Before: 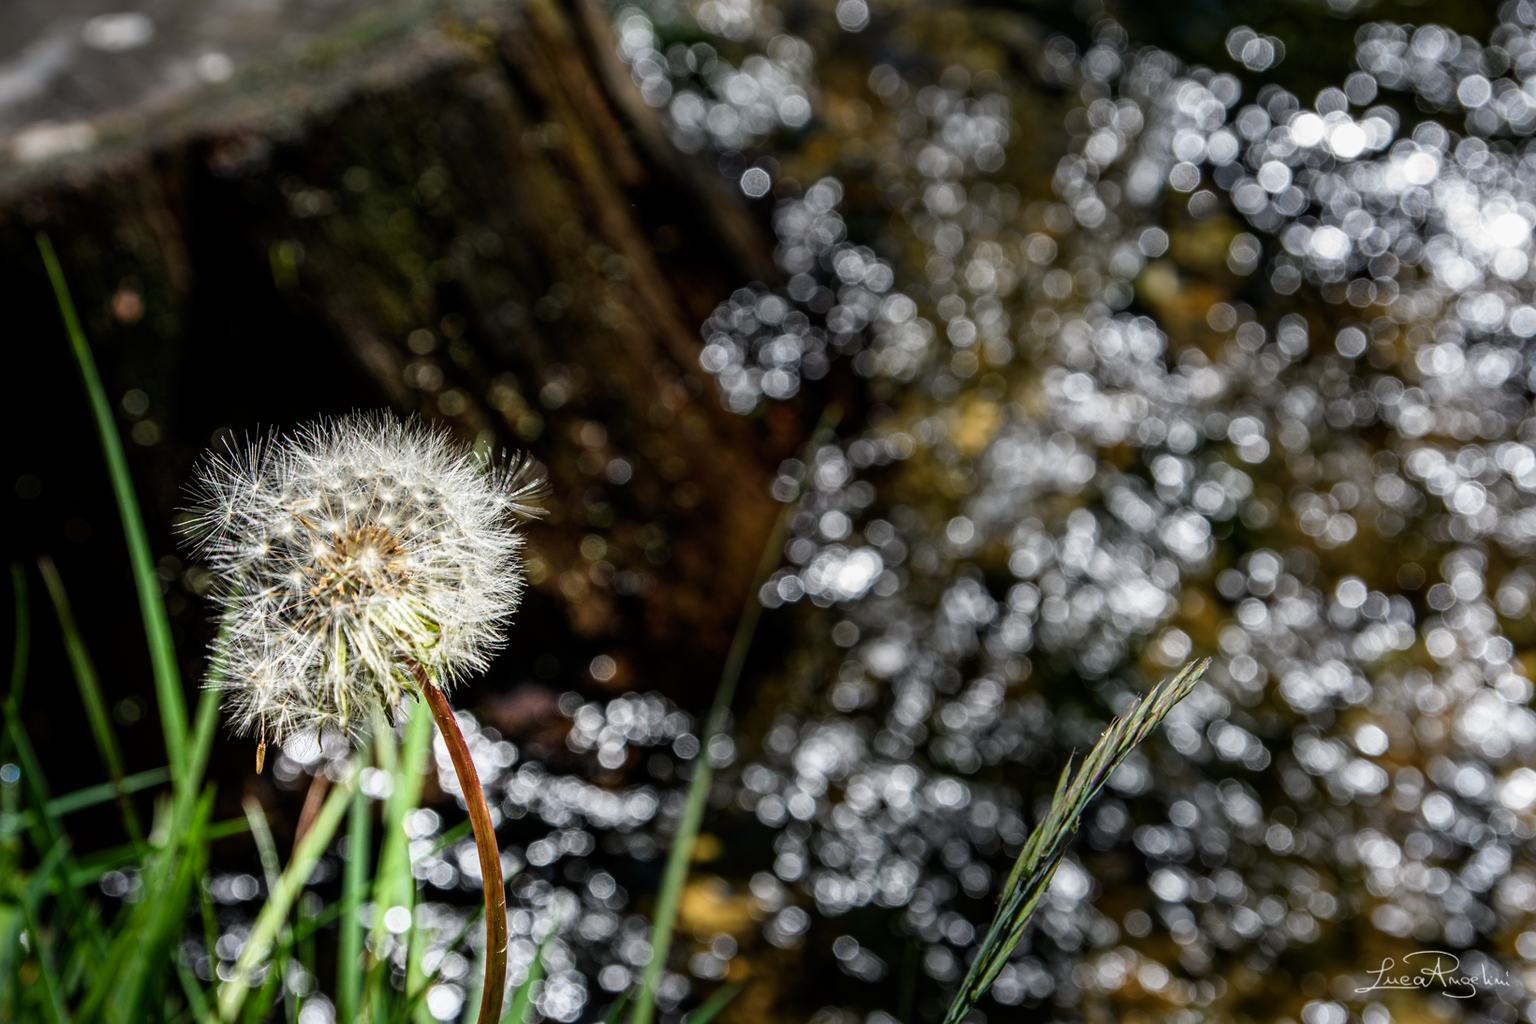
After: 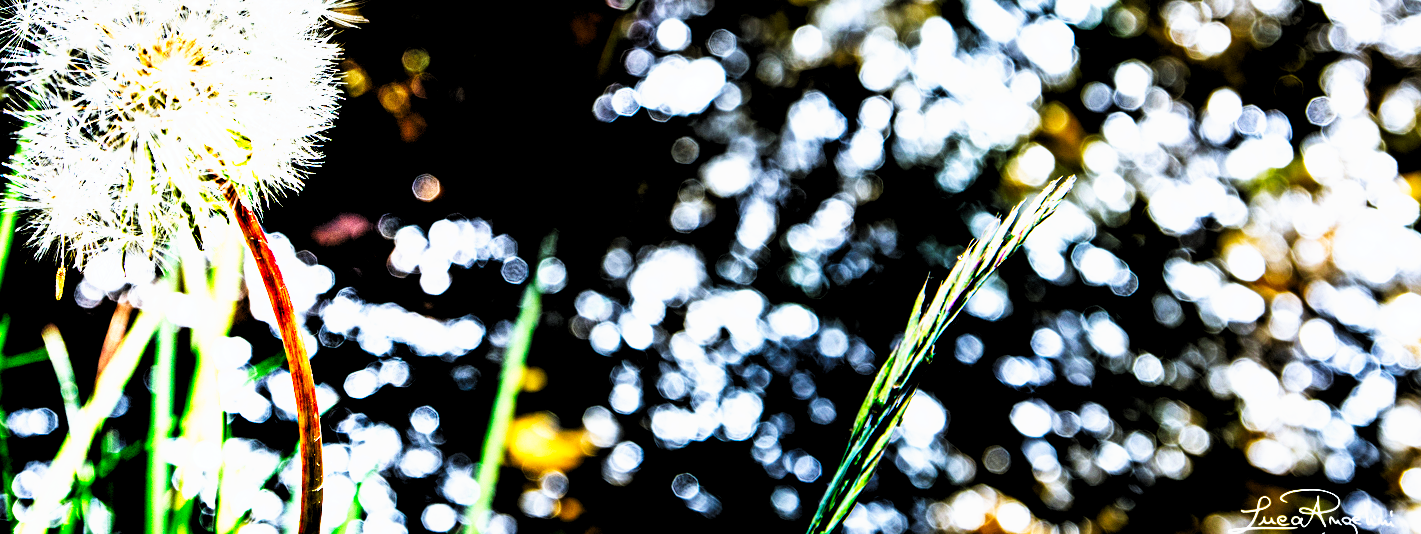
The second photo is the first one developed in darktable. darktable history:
crop and rotate: left 13.306%, top 48.129%, bottom 2.928%
color calibration: x 0.367, y 0.376, temperature 4372.25 K
tone curve: curves: ch0 [(0, 0) (0.003, 0) (0.011, 0.001) (0.025, 0.003) (0.044, 0.003) (0.069, 0.006) (0.1, 0.009) (0.136, 0.014) (0.177, 0.029) (0.224, 0.061) (0.277, 0.127) (0.335, 0.218) (0.399, 0.38) (0.468, 0.588) (0.543, 0.809) (0.623, 0.947) (0.709, 0.987) (0.801, 0.99) (0.898, 0.99) (1, 1)], preserve colors none
rgb levels: levels [[0.027, 0.429, 0.996], [0, 0.5, 1], [0, 0.5, 1]]
